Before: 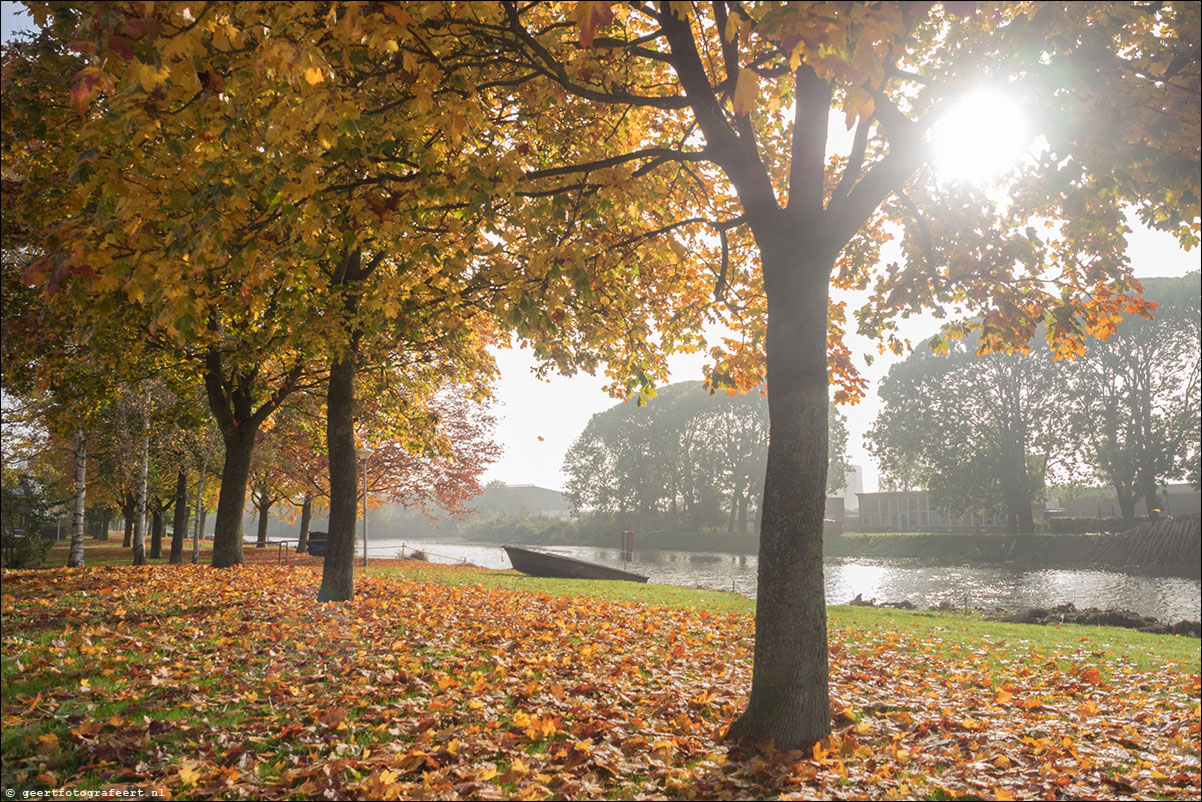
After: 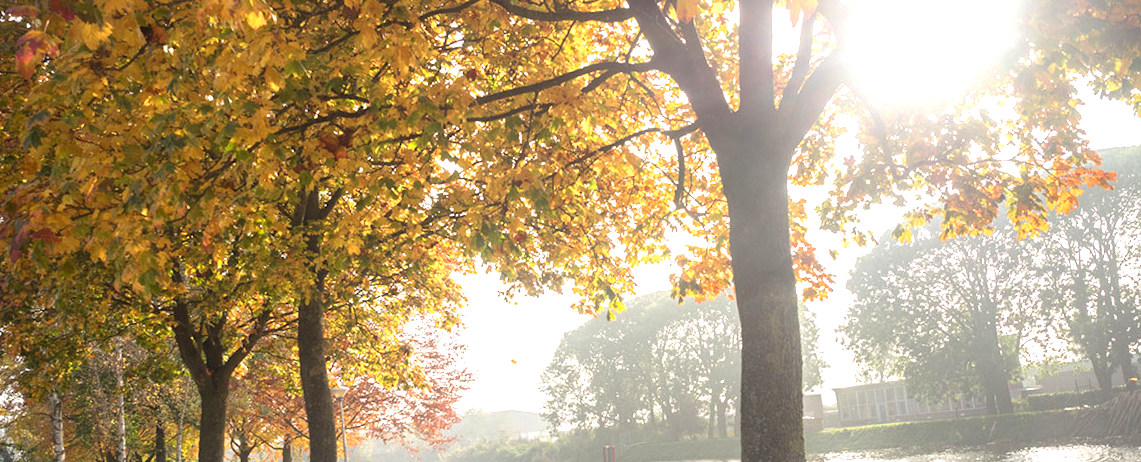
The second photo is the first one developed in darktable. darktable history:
exposure: black level correction 0, exposure 0.9 EV, compensate highlight preservation false
rotate and perspective: rotation -5°, crop left 0.05, crop right 0.952, crop top 0.11, crop bottom 0.89
crop and rotate: top 4.848%, bottom 29.503%
